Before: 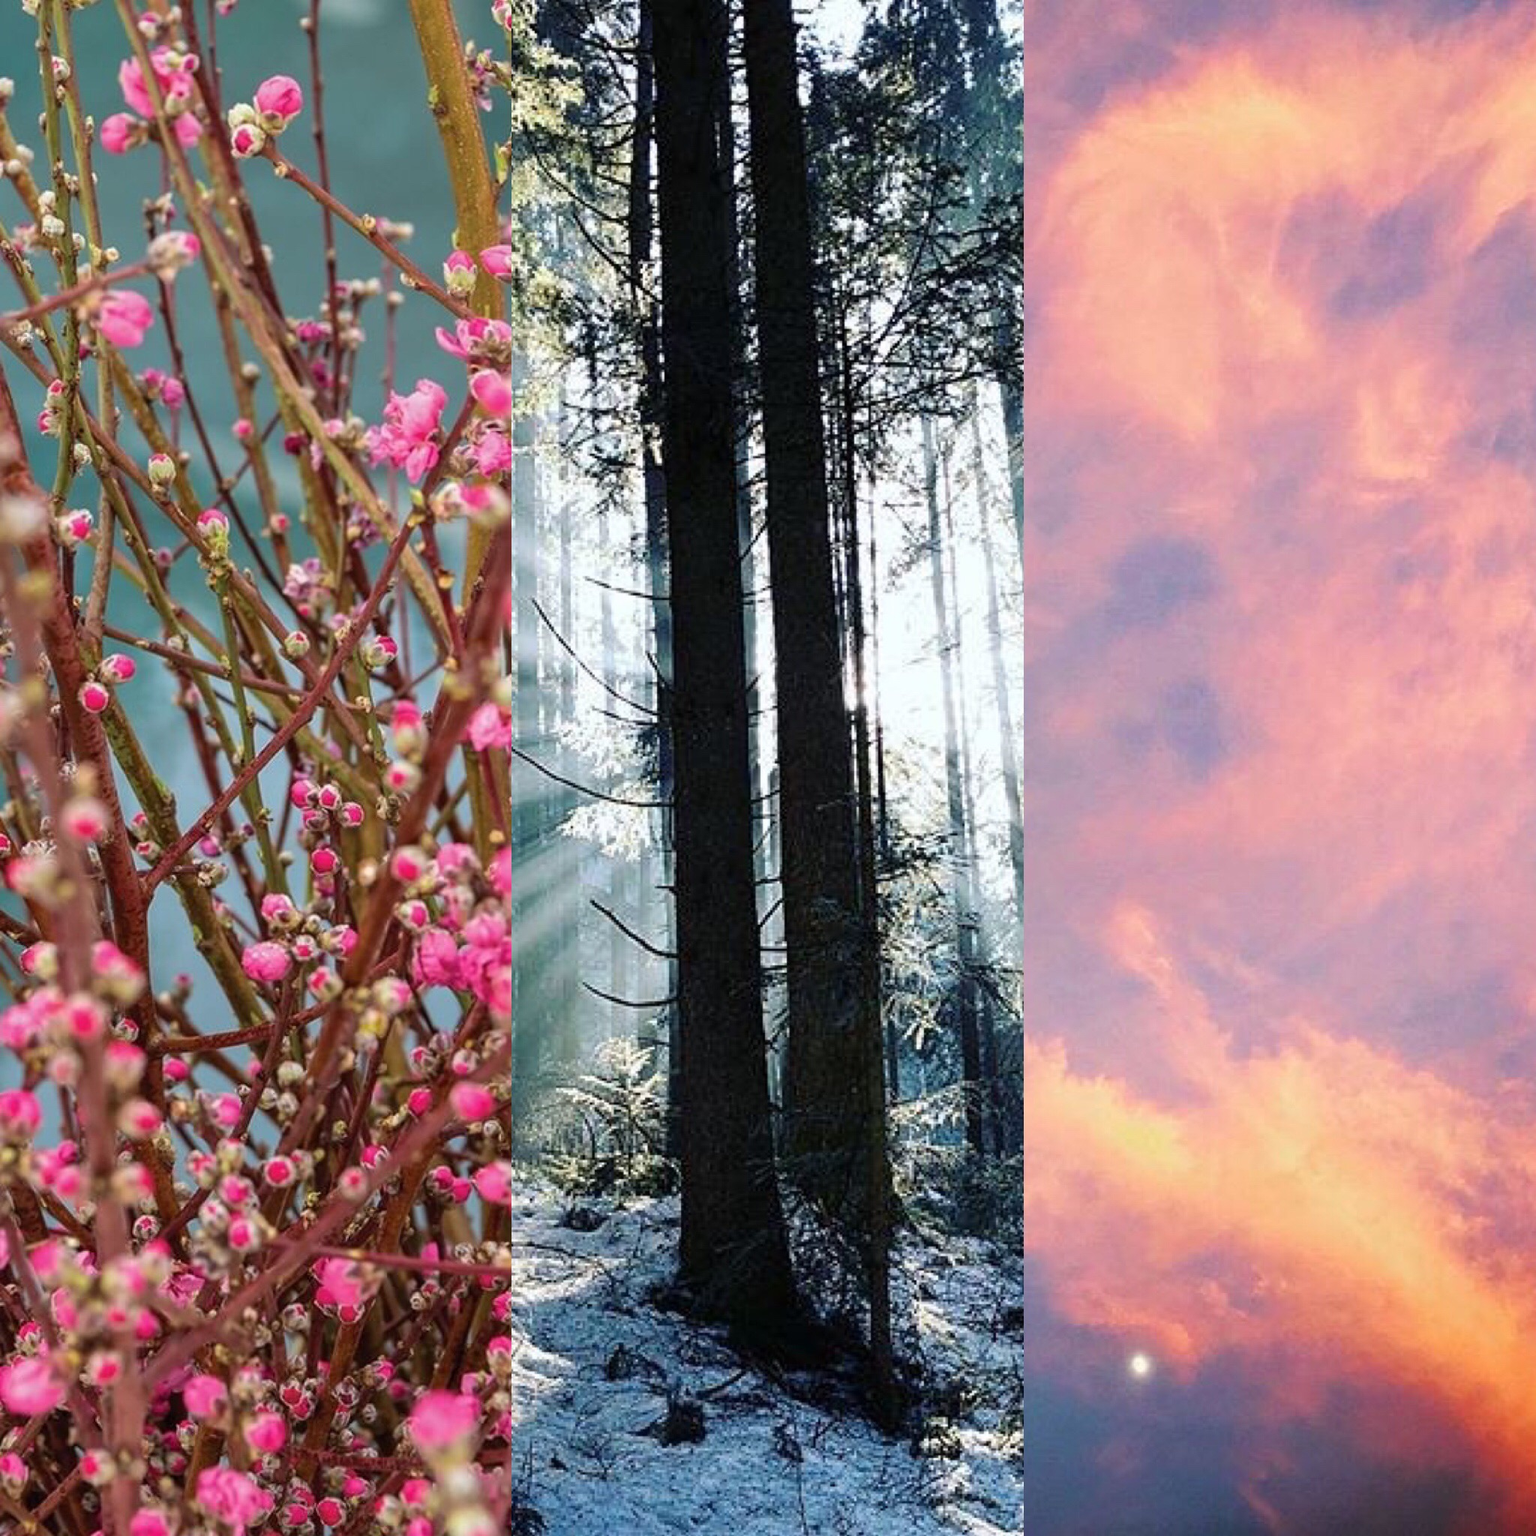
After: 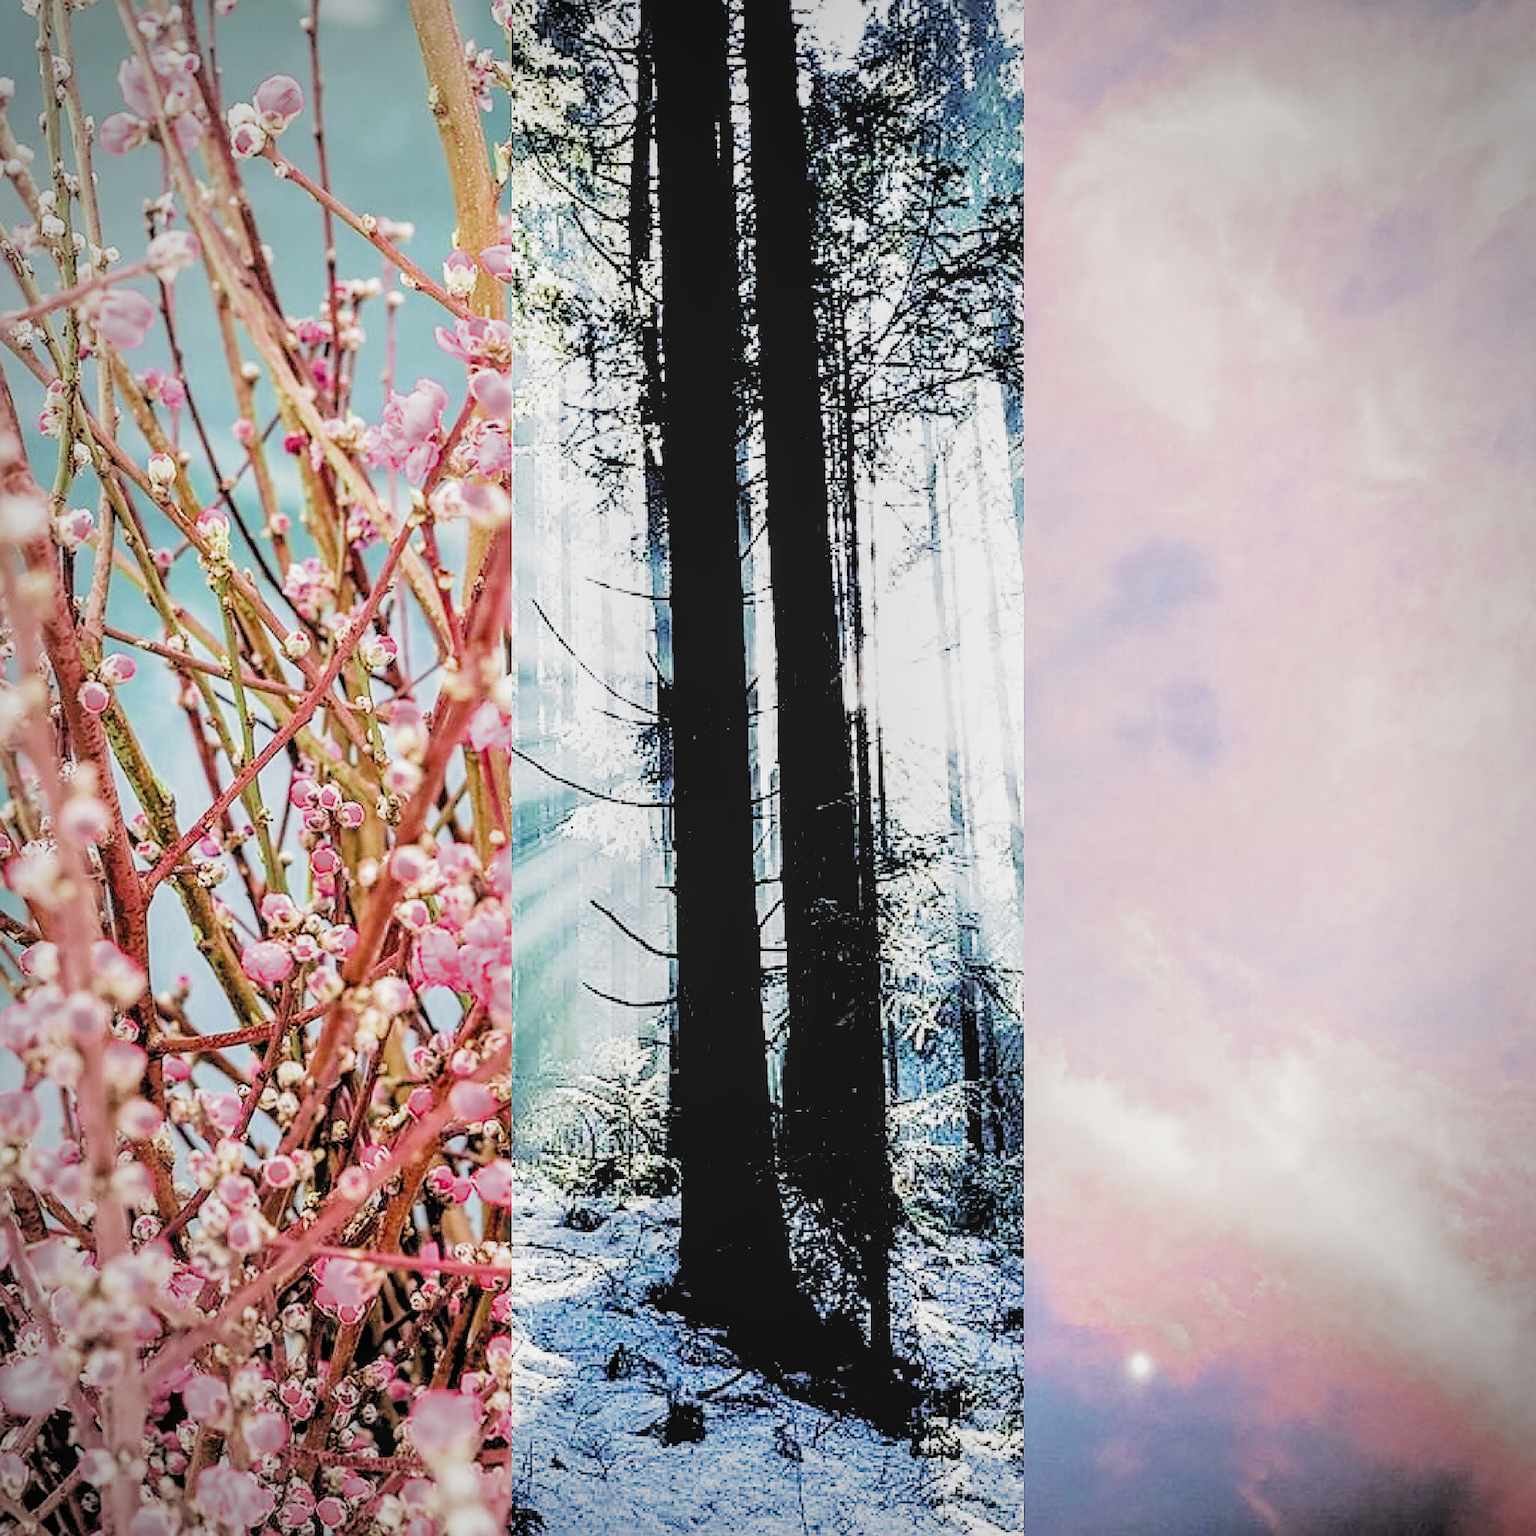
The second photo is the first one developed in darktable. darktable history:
contrast brightness saturation: contrast -0.108
sharpen: radius 1.373, amount 1.243, threshold 0.776
tone equalizer: -8 EV -1.08 EV, -7 EV -1.05 EV, -6 EV -0.842 EV, -5 EV -0.547 EV, -3 EV 0.589 EV, -2 EV 0.884 EV, -1 EV 1 EV, +0 EV 1.07 EV, luminance estimator HSV value / RGB max
filmic rgb: black relative exposure -2.77 EV, white relative exposure 4.56 EV, hardness 1.7, contrast 1.239, add noise in highlights 0, color science v3 (2019), use custom middle-gray values true, contrast in highlights soft
exposure: black level correction 0.001, exposure 0.955 EV, compensate highlight preservation false
vignetting: automatic ratio true
local contrast: detail 130%
